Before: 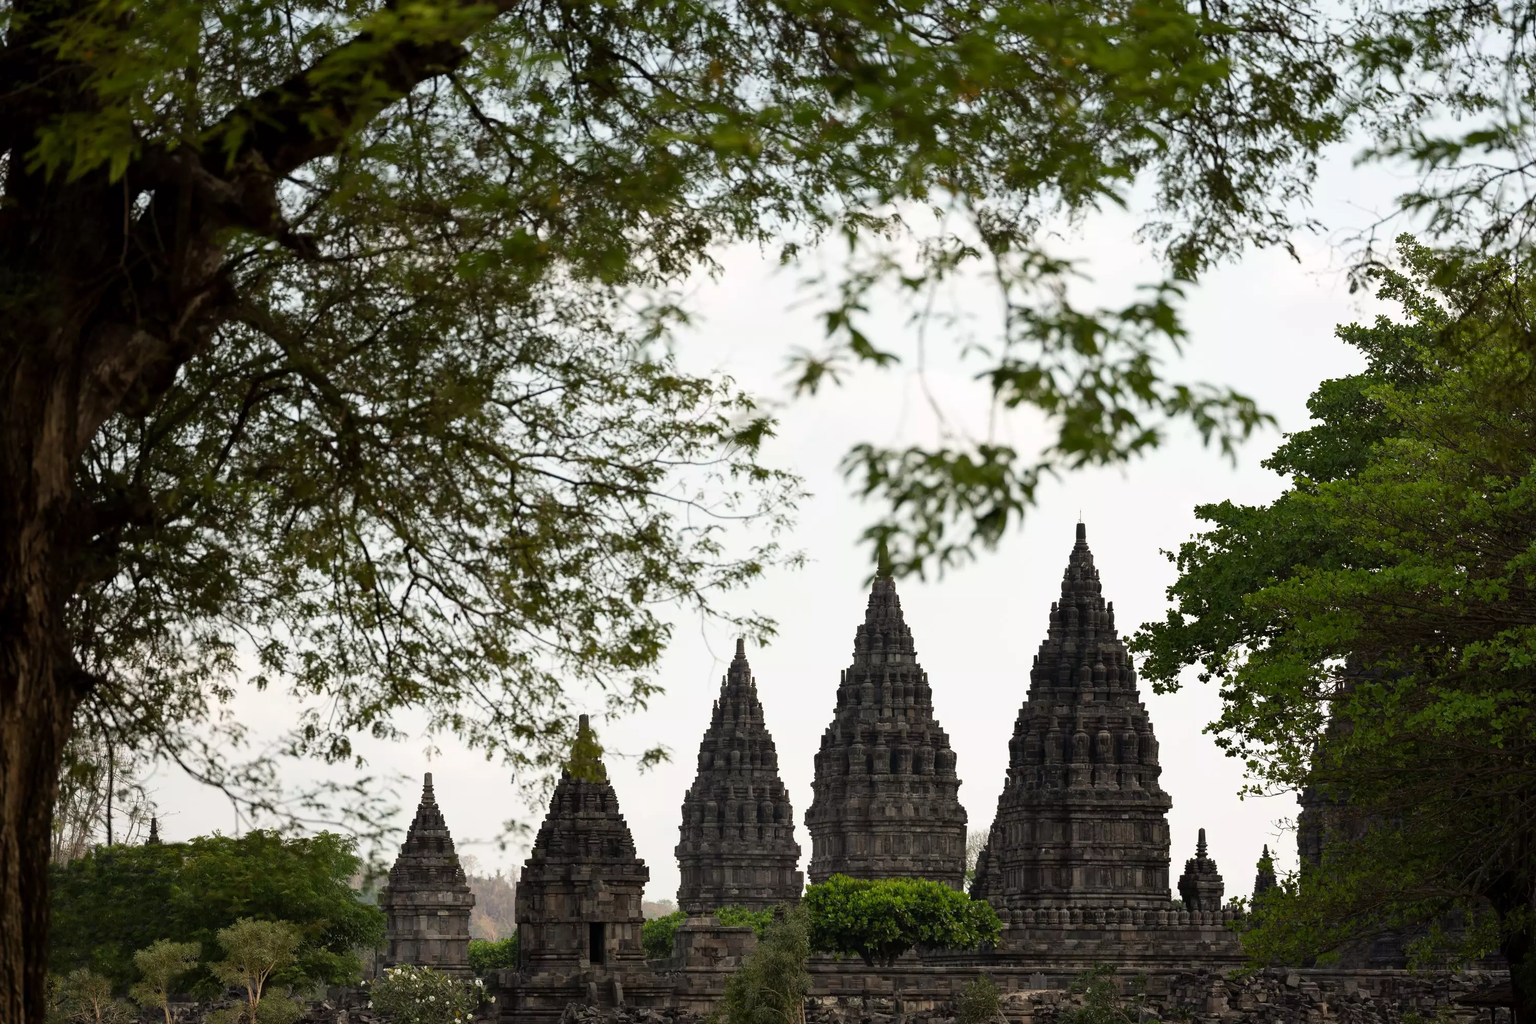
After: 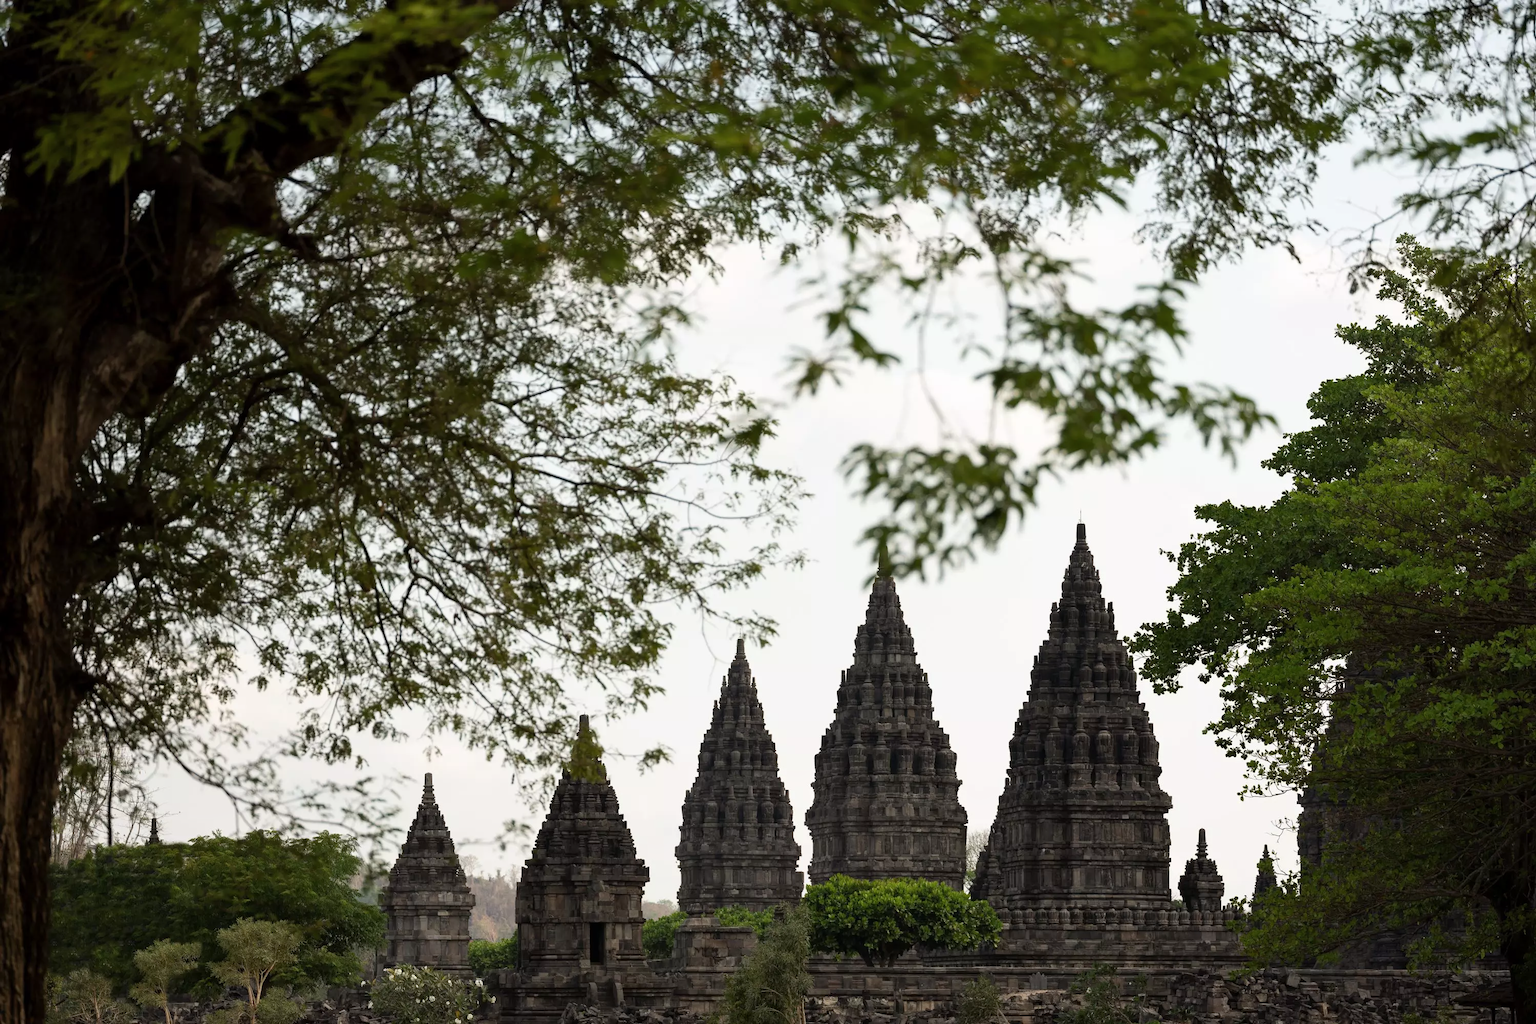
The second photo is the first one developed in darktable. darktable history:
tone equalizer: on, module defaults
contrast brightness saturation: saturation -0.05
